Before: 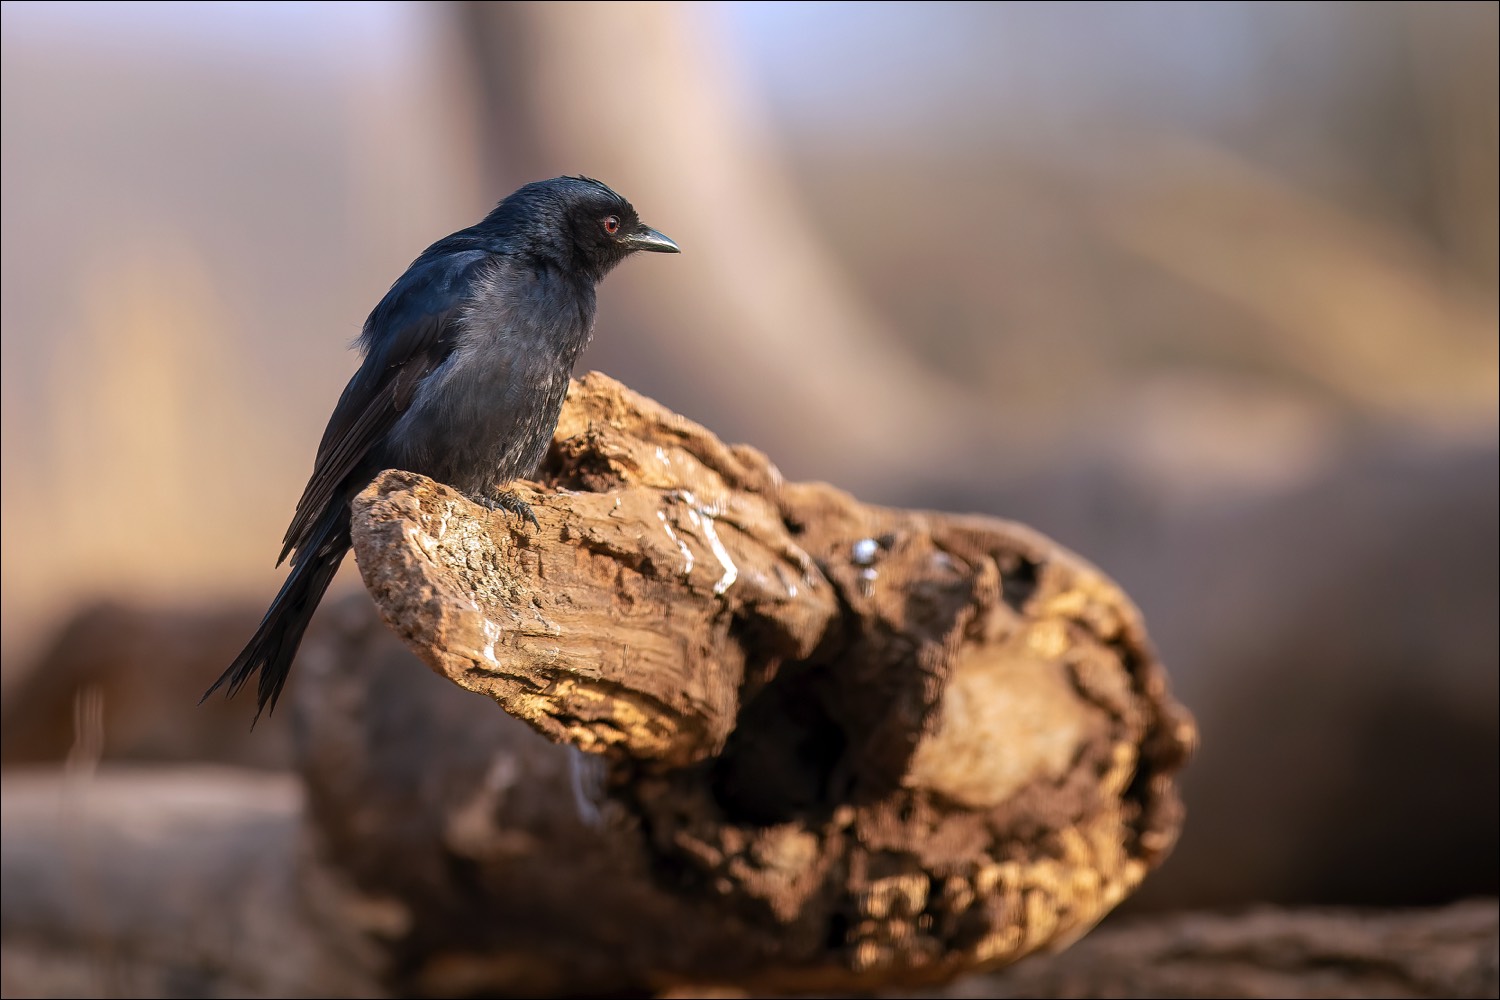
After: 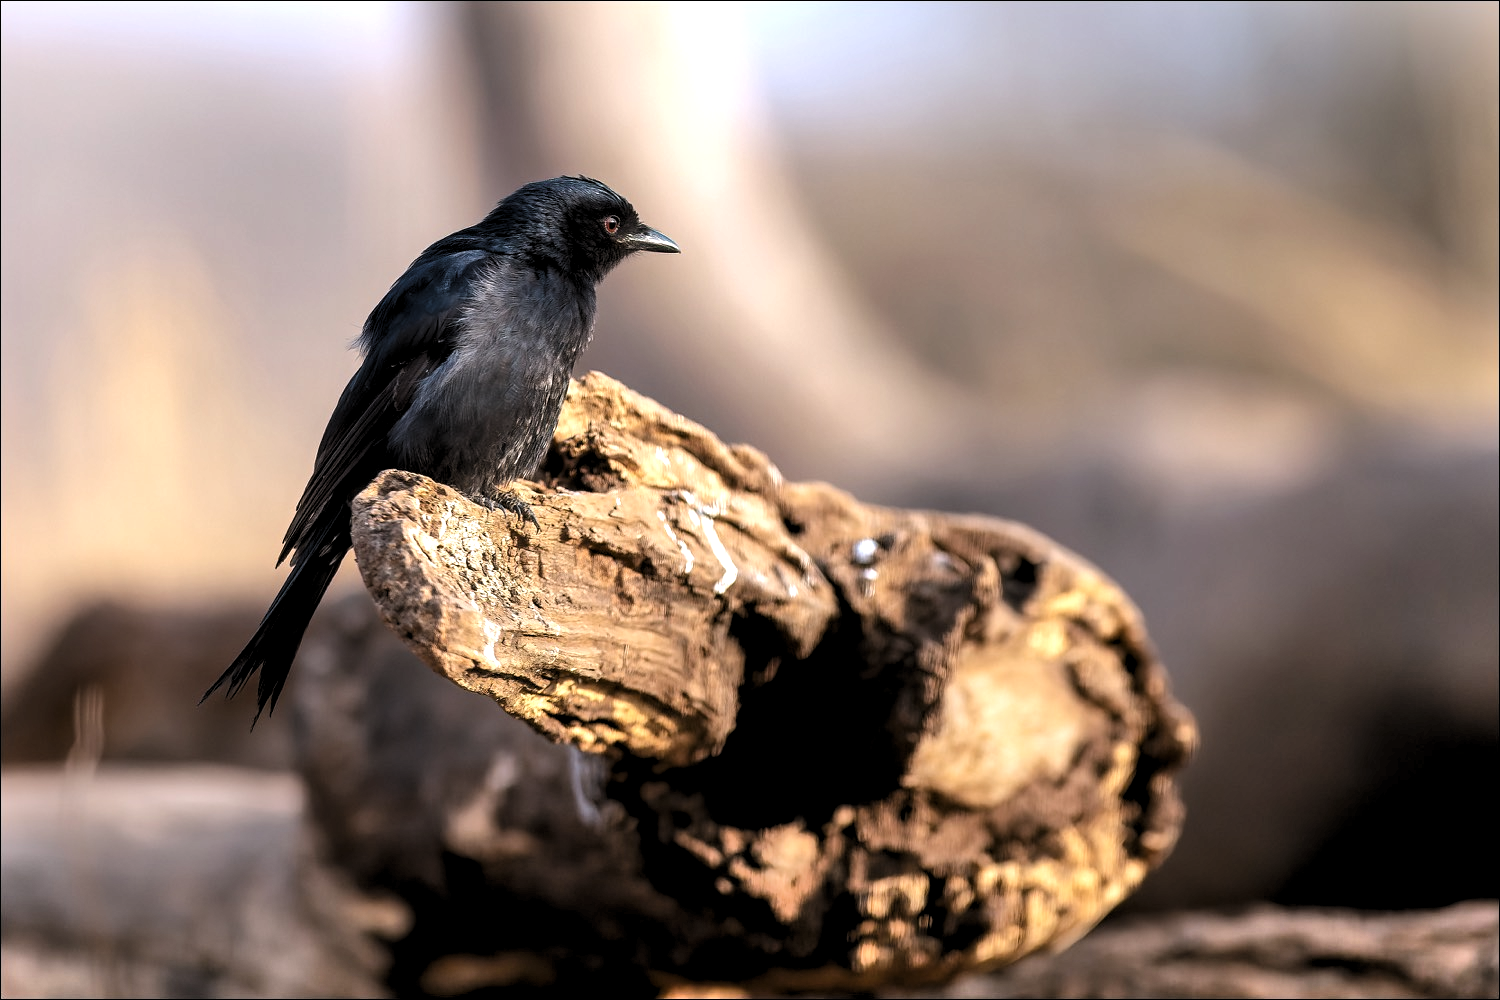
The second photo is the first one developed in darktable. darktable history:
shadows and highlights: soften with gaussian
white balance: emerald 1
levels: levels [0.129, 0.519, 0.867]
